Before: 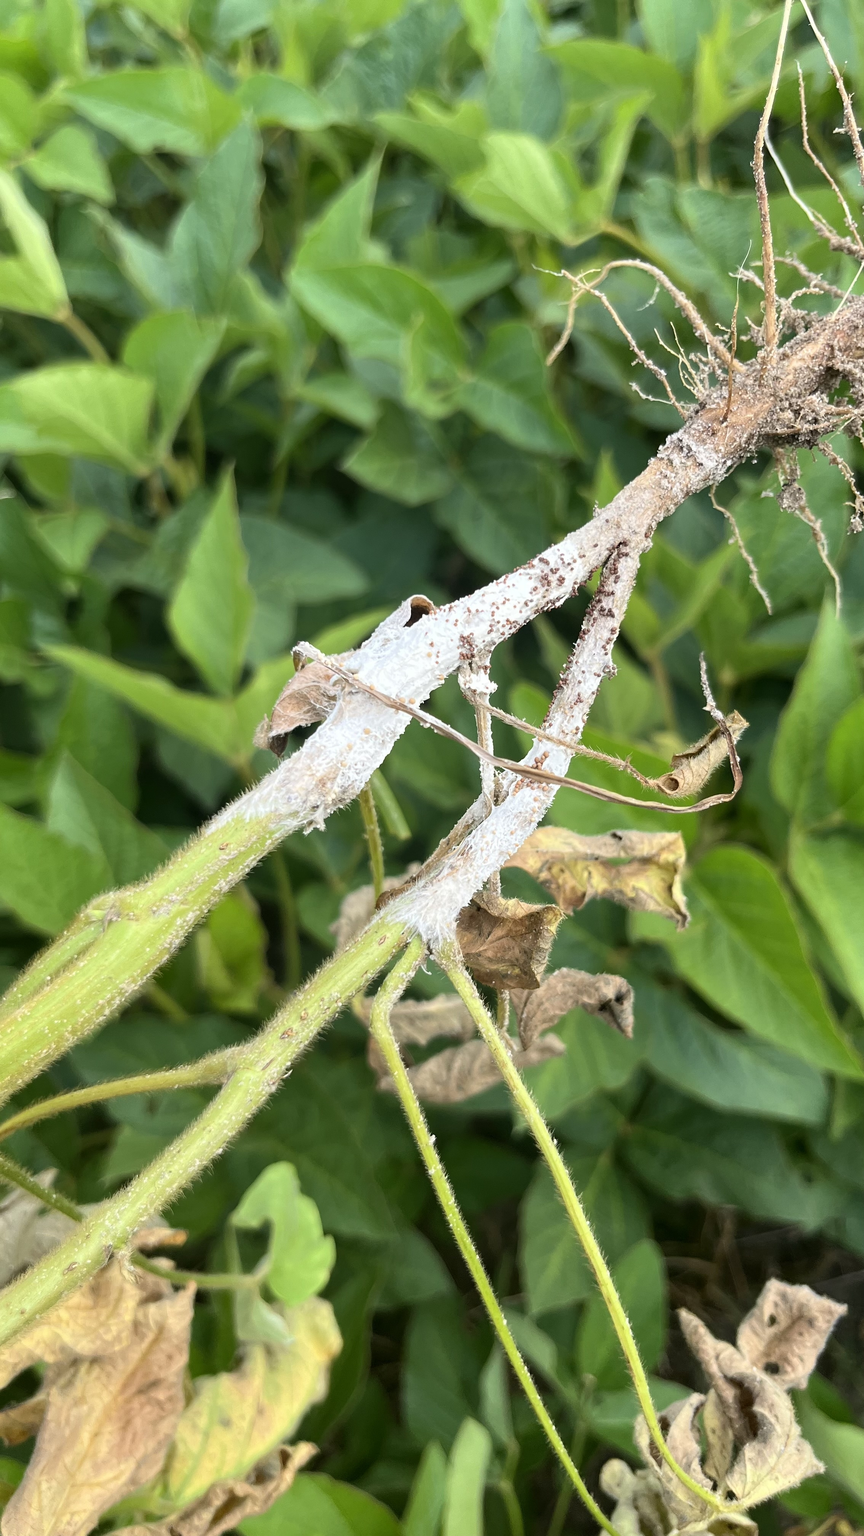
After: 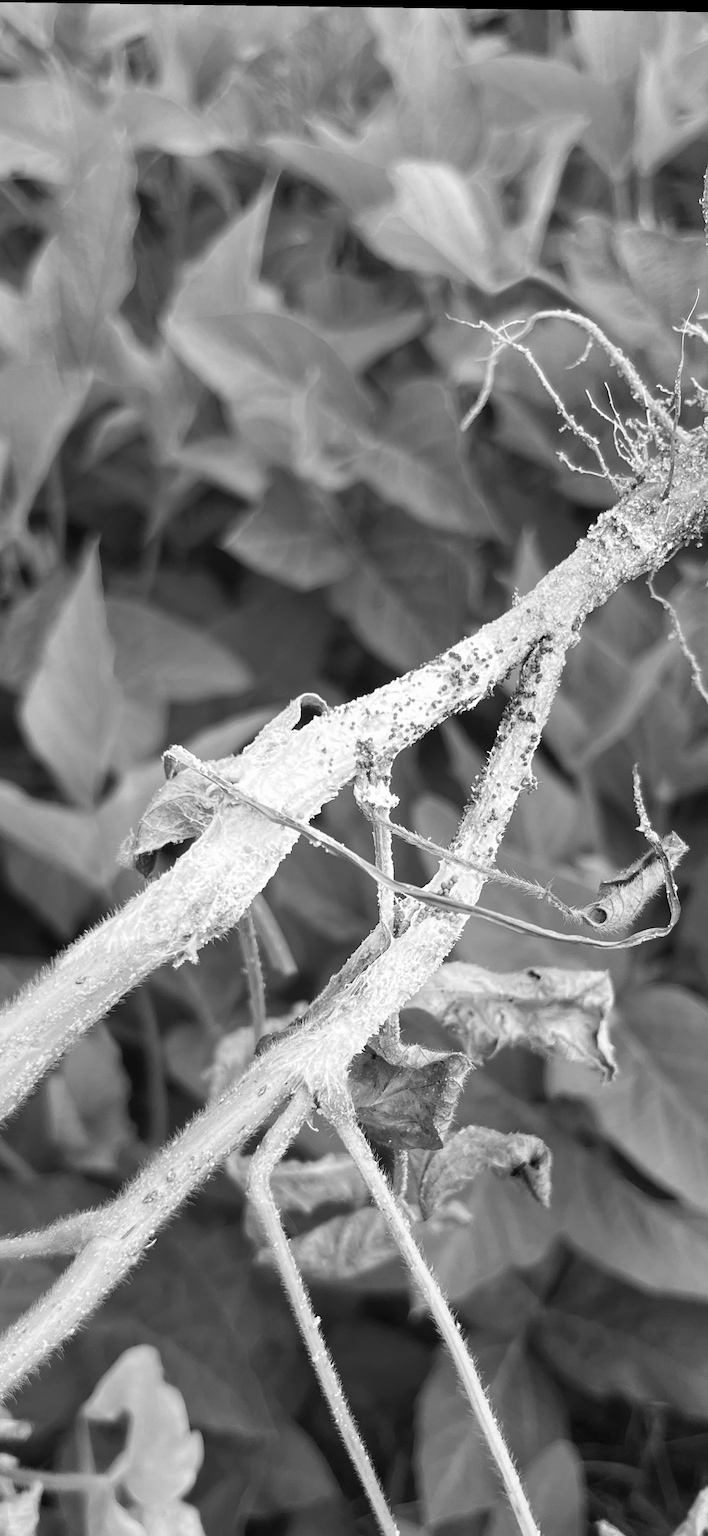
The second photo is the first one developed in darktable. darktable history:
monochrome: on, module defaults
rotate and perspective: rotation 0.8°, automatic cropping off
crop: left 18.479%, right 12.2%, bottom 13.971%
